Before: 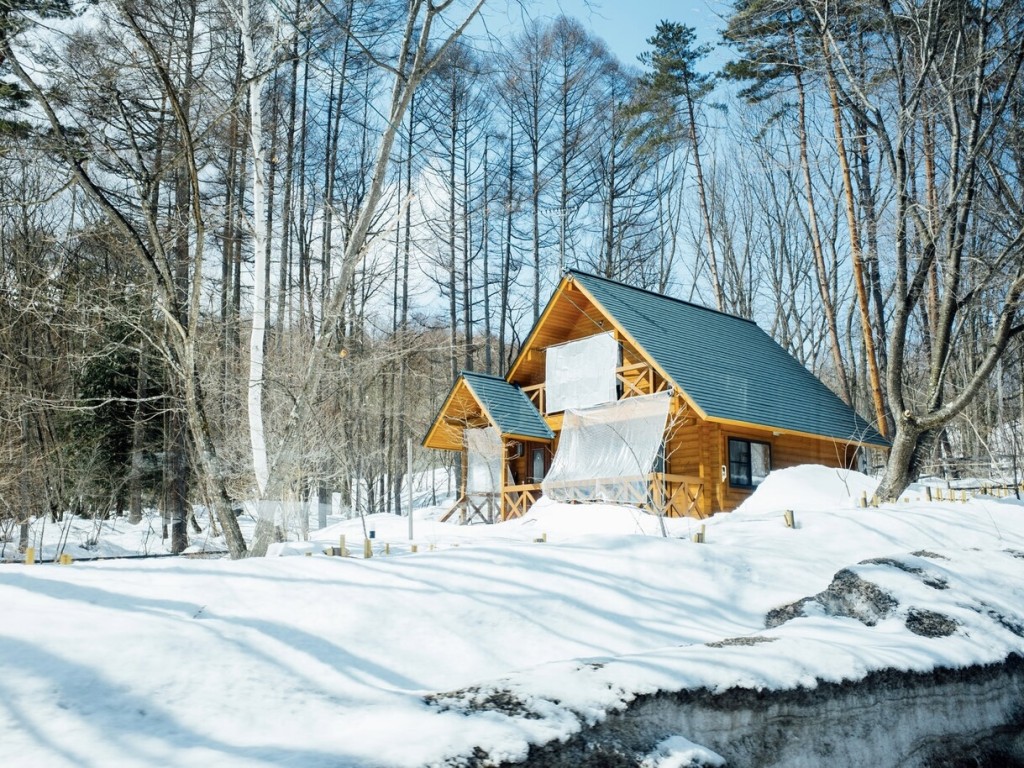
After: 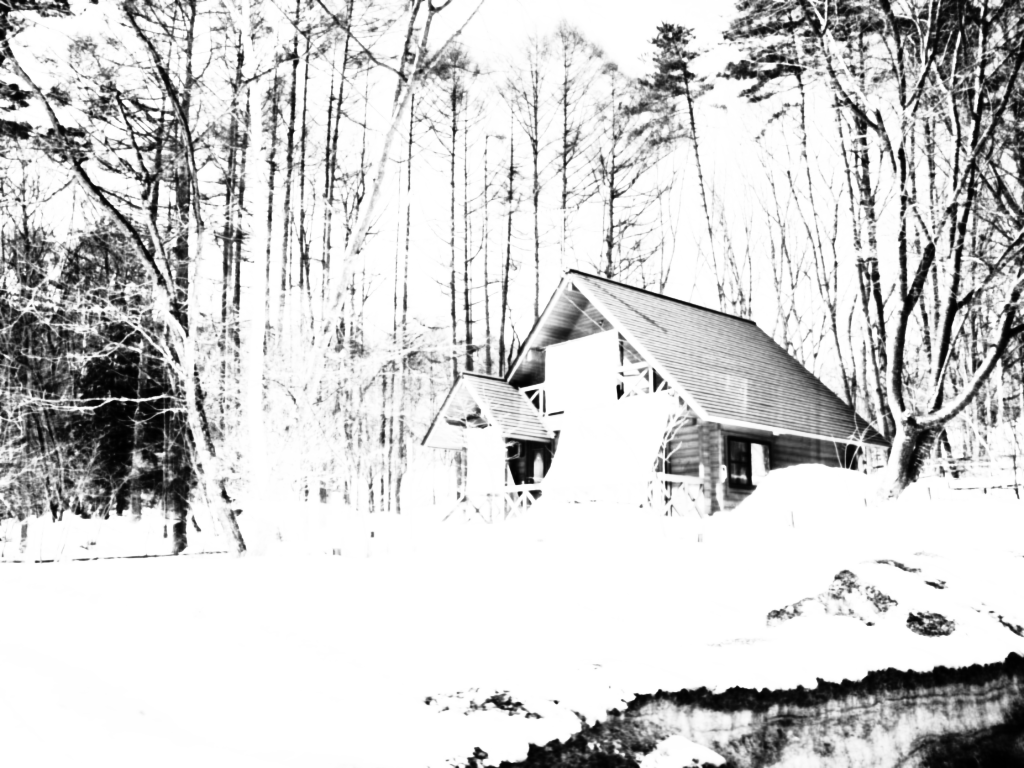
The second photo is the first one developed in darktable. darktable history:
lowpass: radius 0.76, contrast 1.56, saturation 0, unbound 0
tone equalizer: -8 EV -0.75 EV, -7 EV -0.7 EV, -6 EV -0.6 EV, -5 EV -0.4 EV, -3 EV 0.4 EV, -2 EV 0.6 EV, -1 EV 0.7 EV, +0 EV 0.75 EV, edges refinement/feathering 500, mask exposure compensation -1.57 EV, preserve details no
white balance: red 0.974, blue 1.044
base curve: curves: ch0 [(0, 0) (0.012, 0.01) (0.073, 0.168) (0.31, 0.711) (0.645, 0.957) (1, 1)], preserve colors none
